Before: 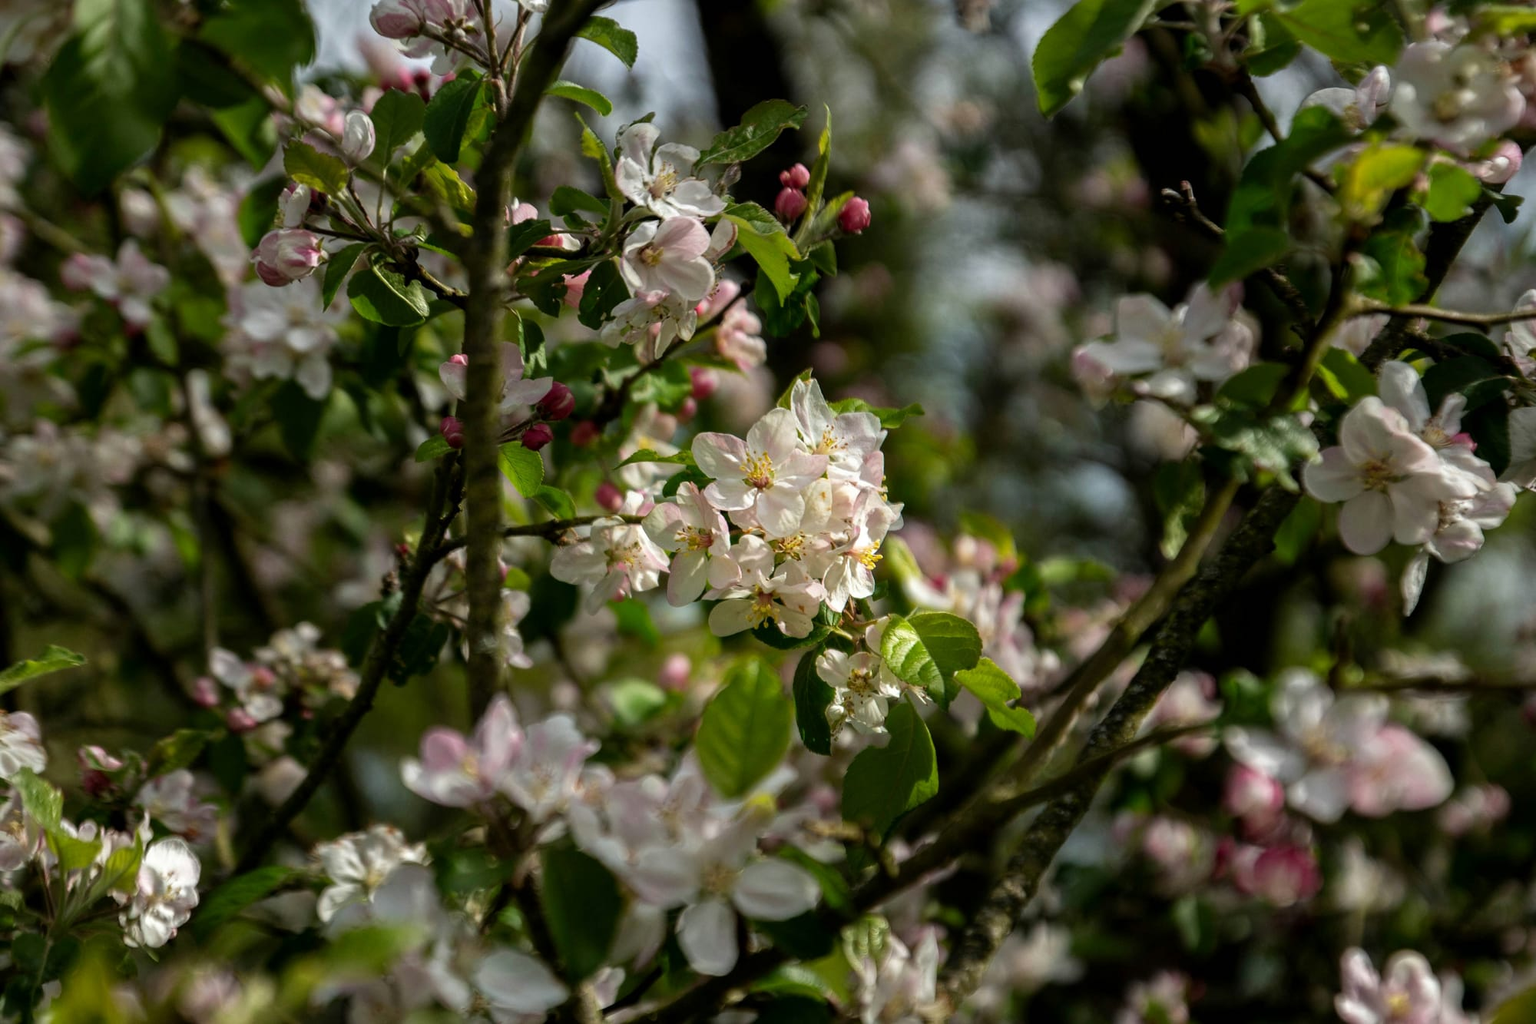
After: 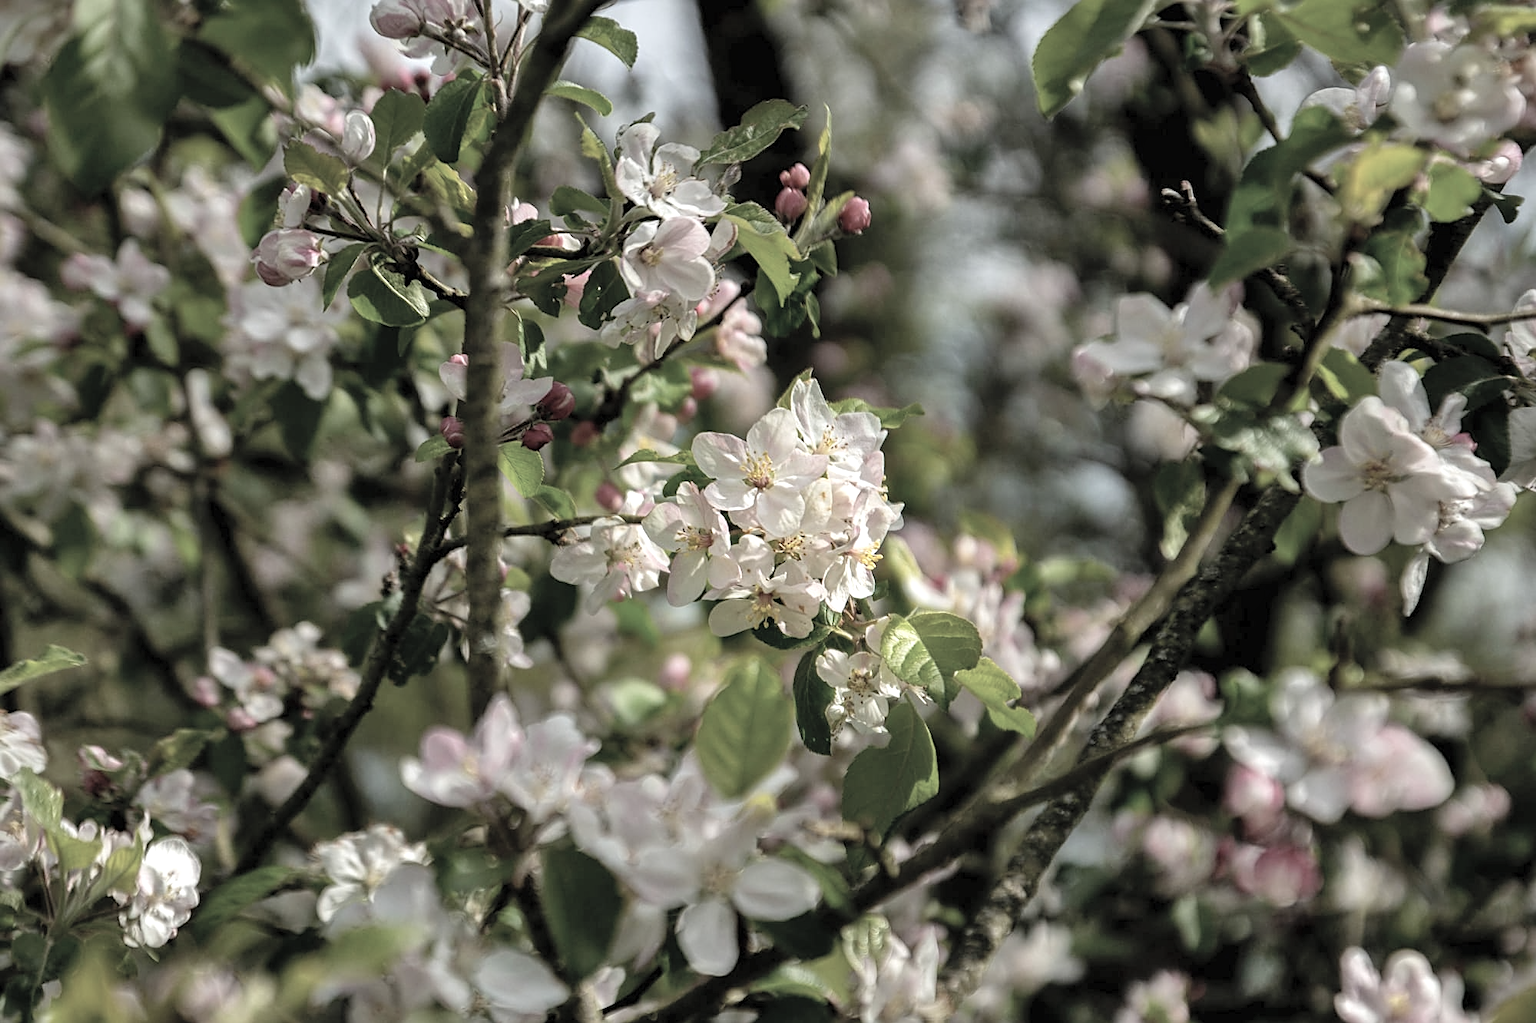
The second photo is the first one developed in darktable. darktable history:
sharpen: on, module defaults
shadows and highlights: soften with gaussian
exposure: exposure 0.3 EV, compensate highlight preservation false
contrast brightness saturation: brightness 0.18, saturation -0.5
